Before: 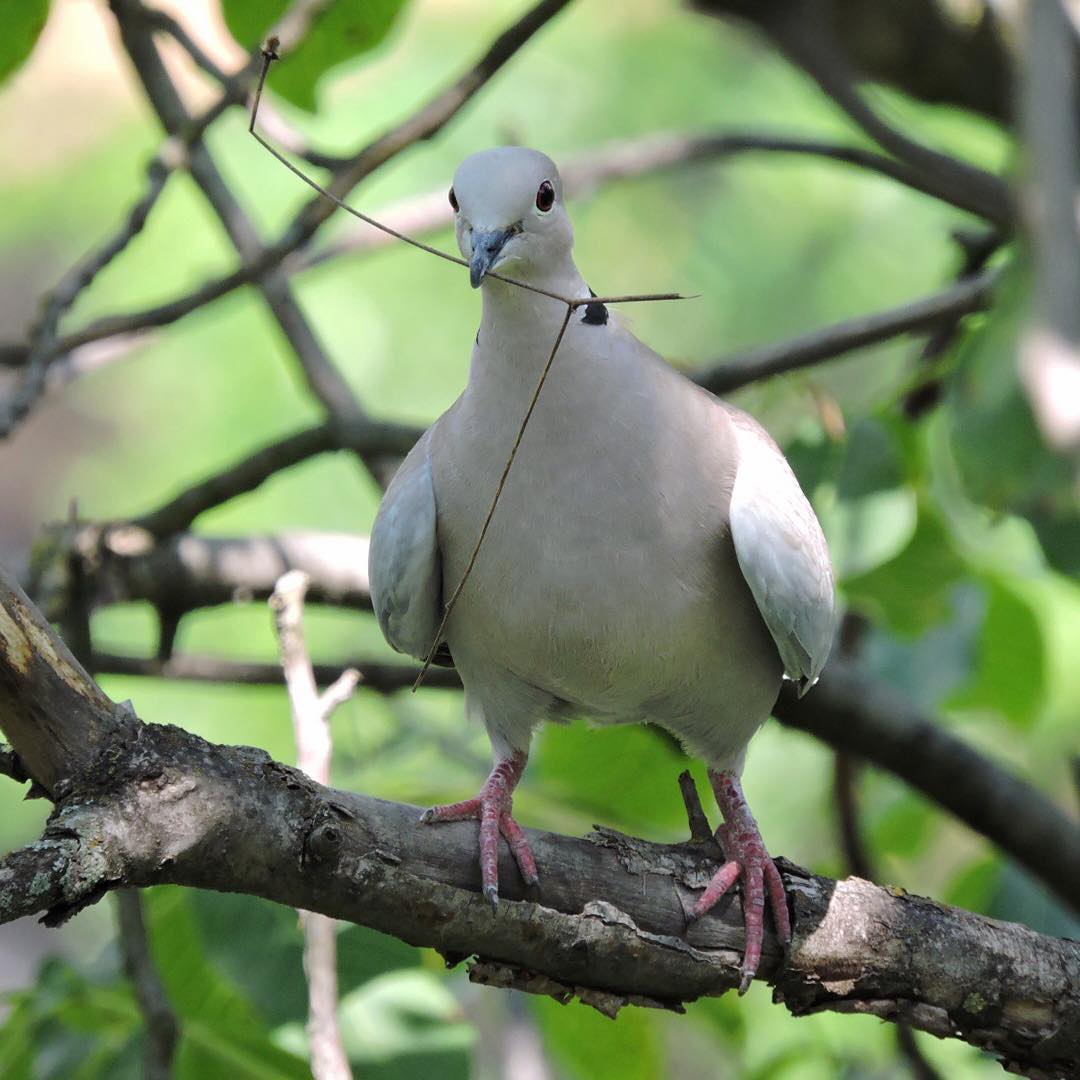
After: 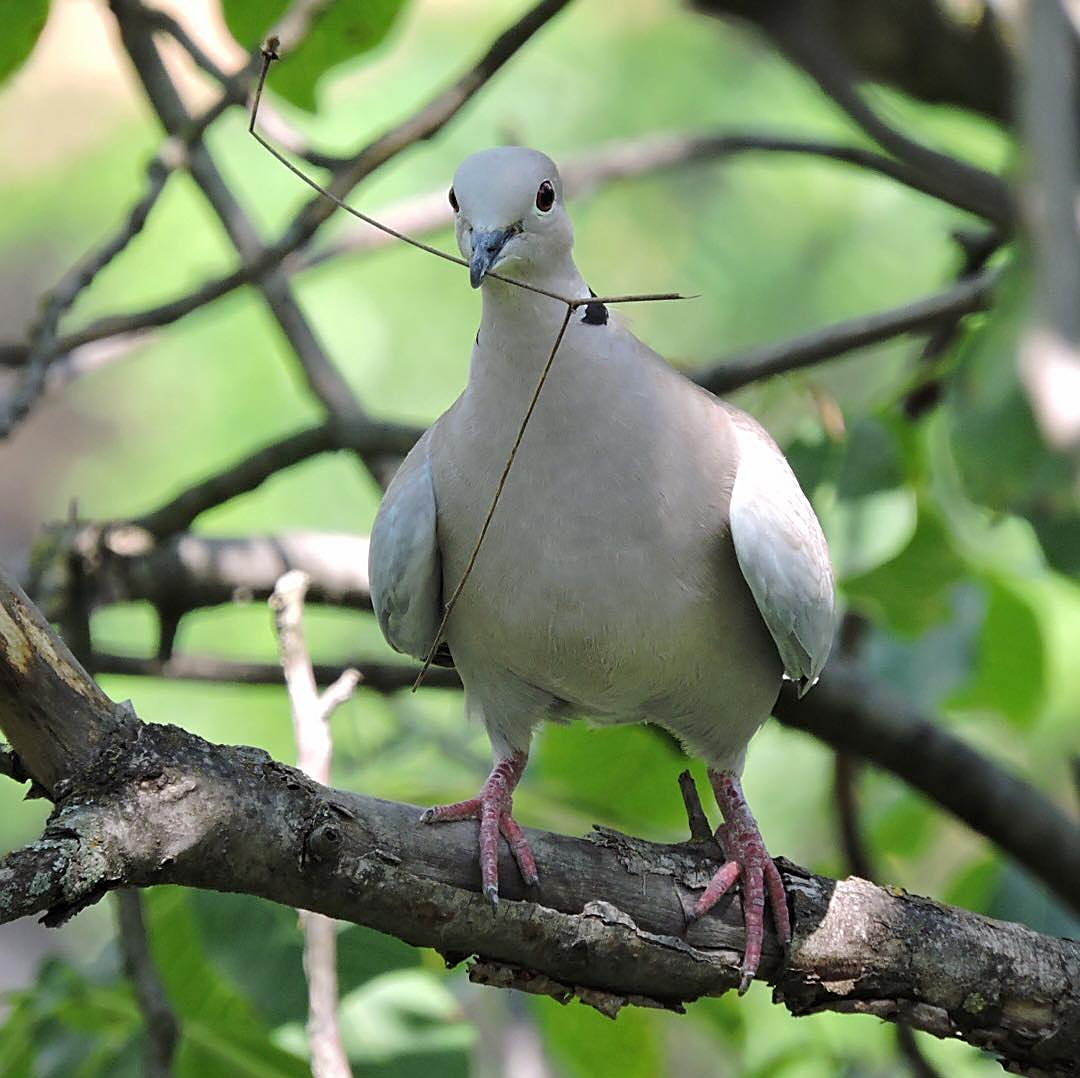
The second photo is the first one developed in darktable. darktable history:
sharpen: on, module defaults
crop: top 0.05%, bottom 0.098%
